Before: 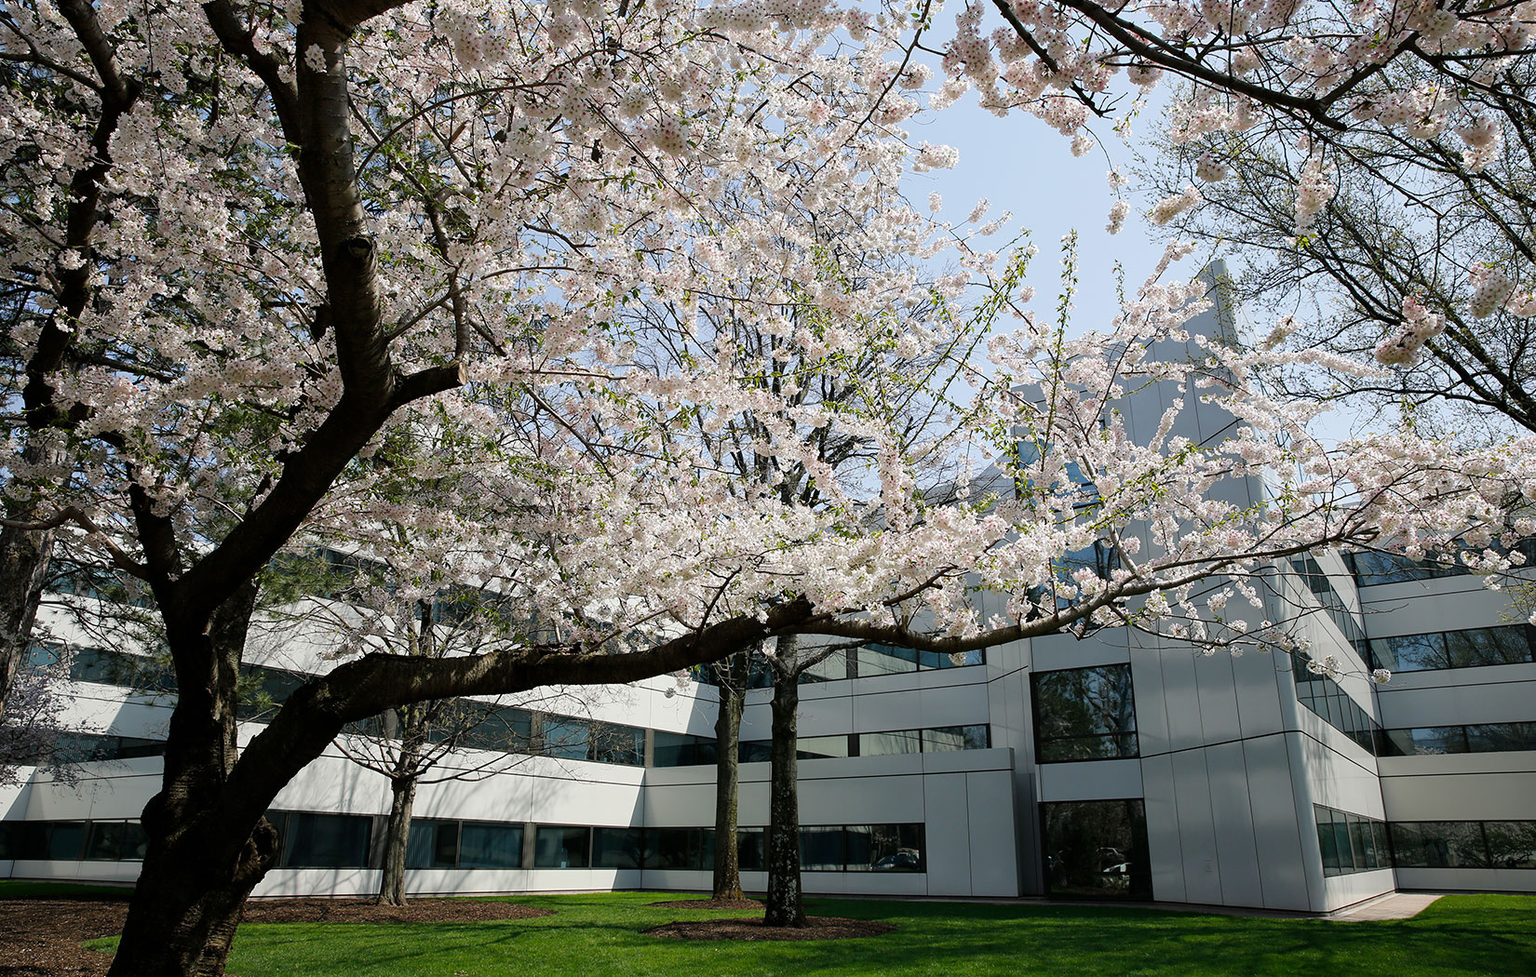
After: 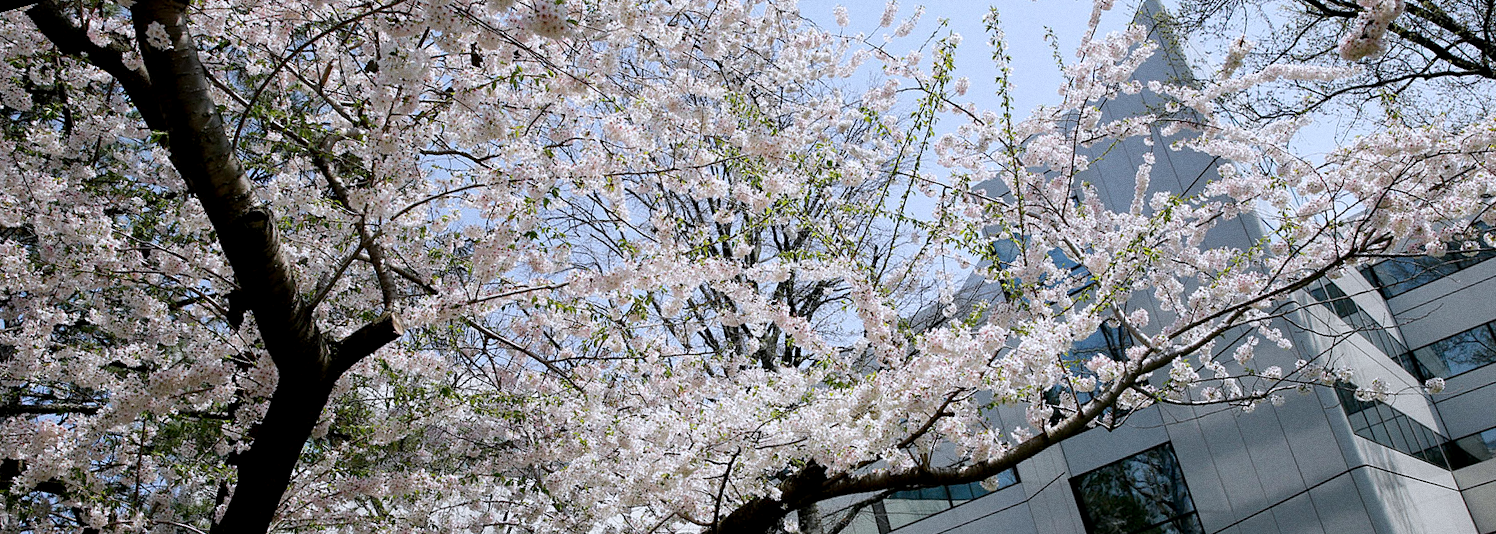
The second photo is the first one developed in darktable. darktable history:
rotate and perspective: rotation -14.8°, crop left 0.1, crop right 0.903, crop top 0.25, crop bottom 0.748
exposure: black level correction 0.005, exposure 0.014 EV, compensate highlight preservation false
grain: coarseness 0.09 ISO
color calibration: illuminant as shot in camera, x 0.358, y 0.373, temperature 4628.91 K
contrast brightness saturation: saturation -0.05
crop: bottom 24.967%
